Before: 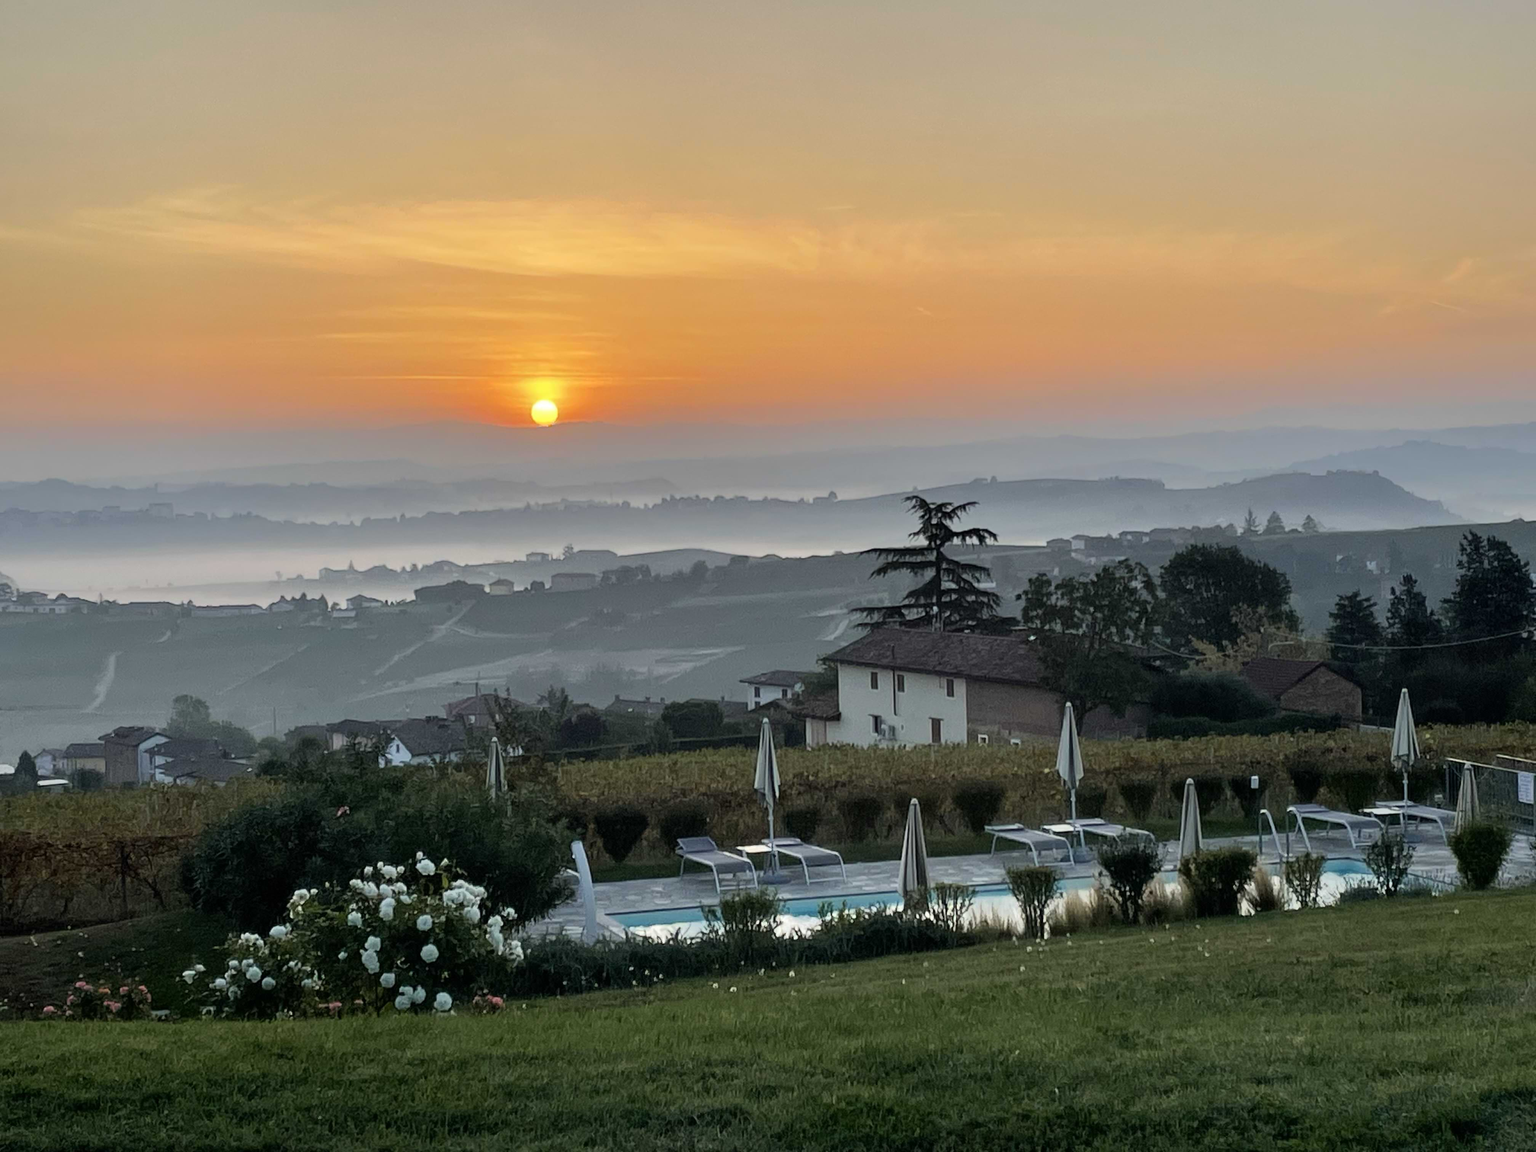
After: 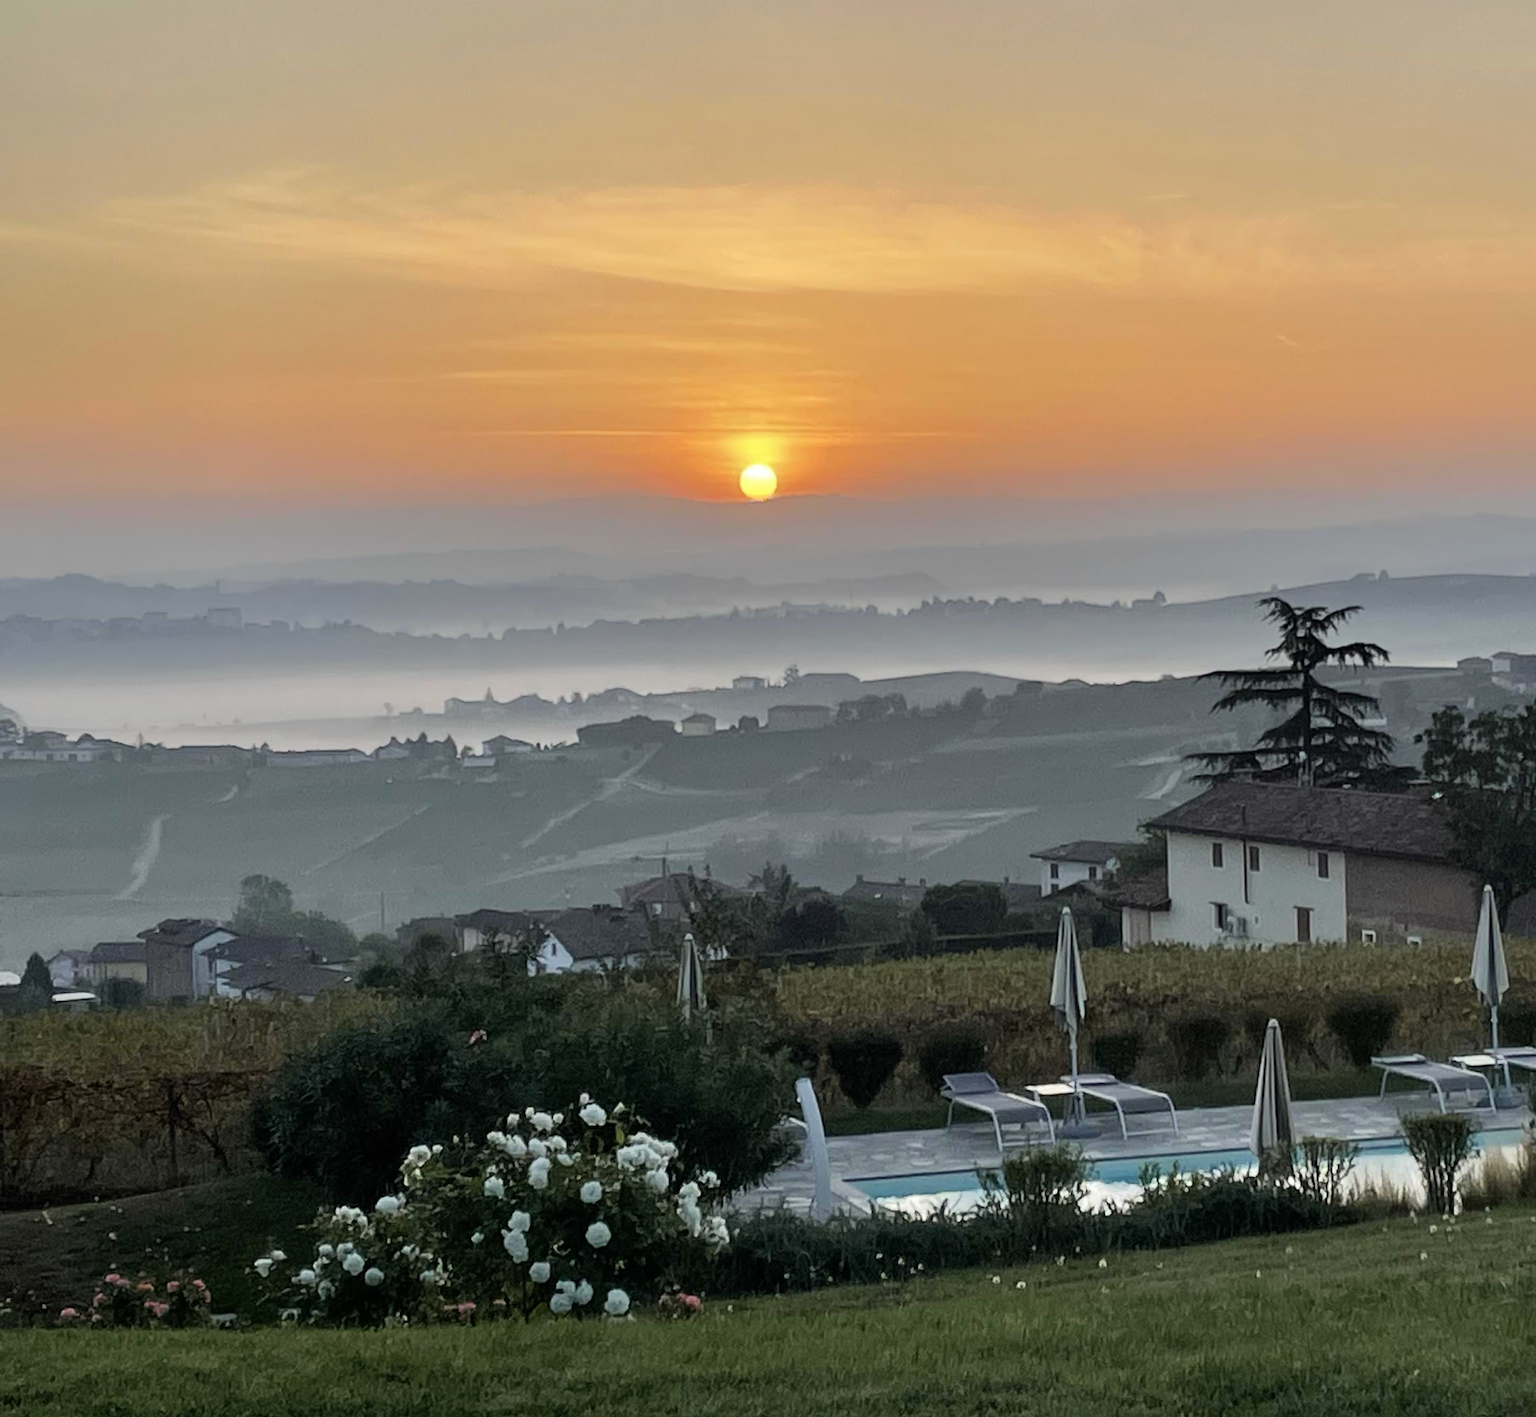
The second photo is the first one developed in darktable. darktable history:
crop: top 5.803%, right 27.864%, bottom 5.804%
contrast brightness saturation: saturation -0.1
